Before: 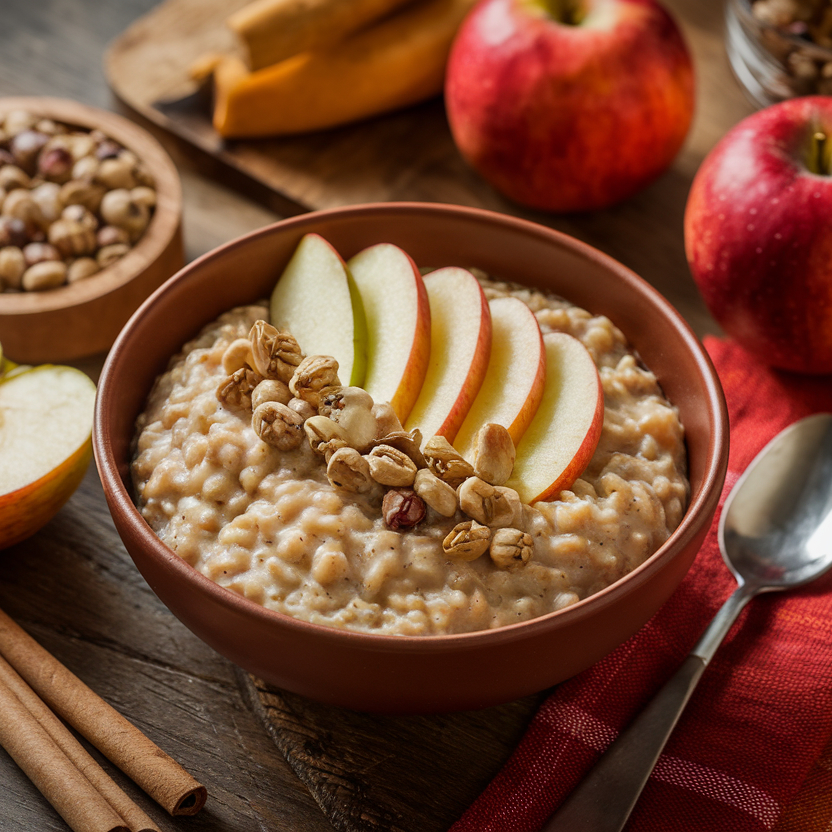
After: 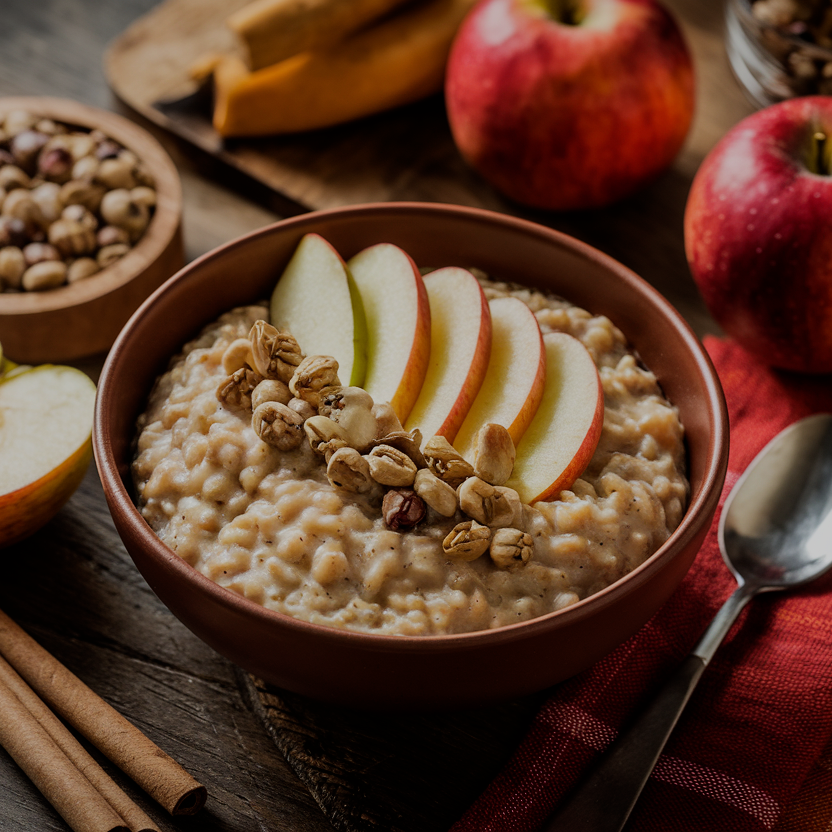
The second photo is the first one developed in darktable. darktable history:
exposure: exposure -0.462 EV, compensate highlight preservation false
filmic rgb: black relative exposure -7.65 EV, hardness 4.02, contrast 1.1, highlights saturation mix -30%
